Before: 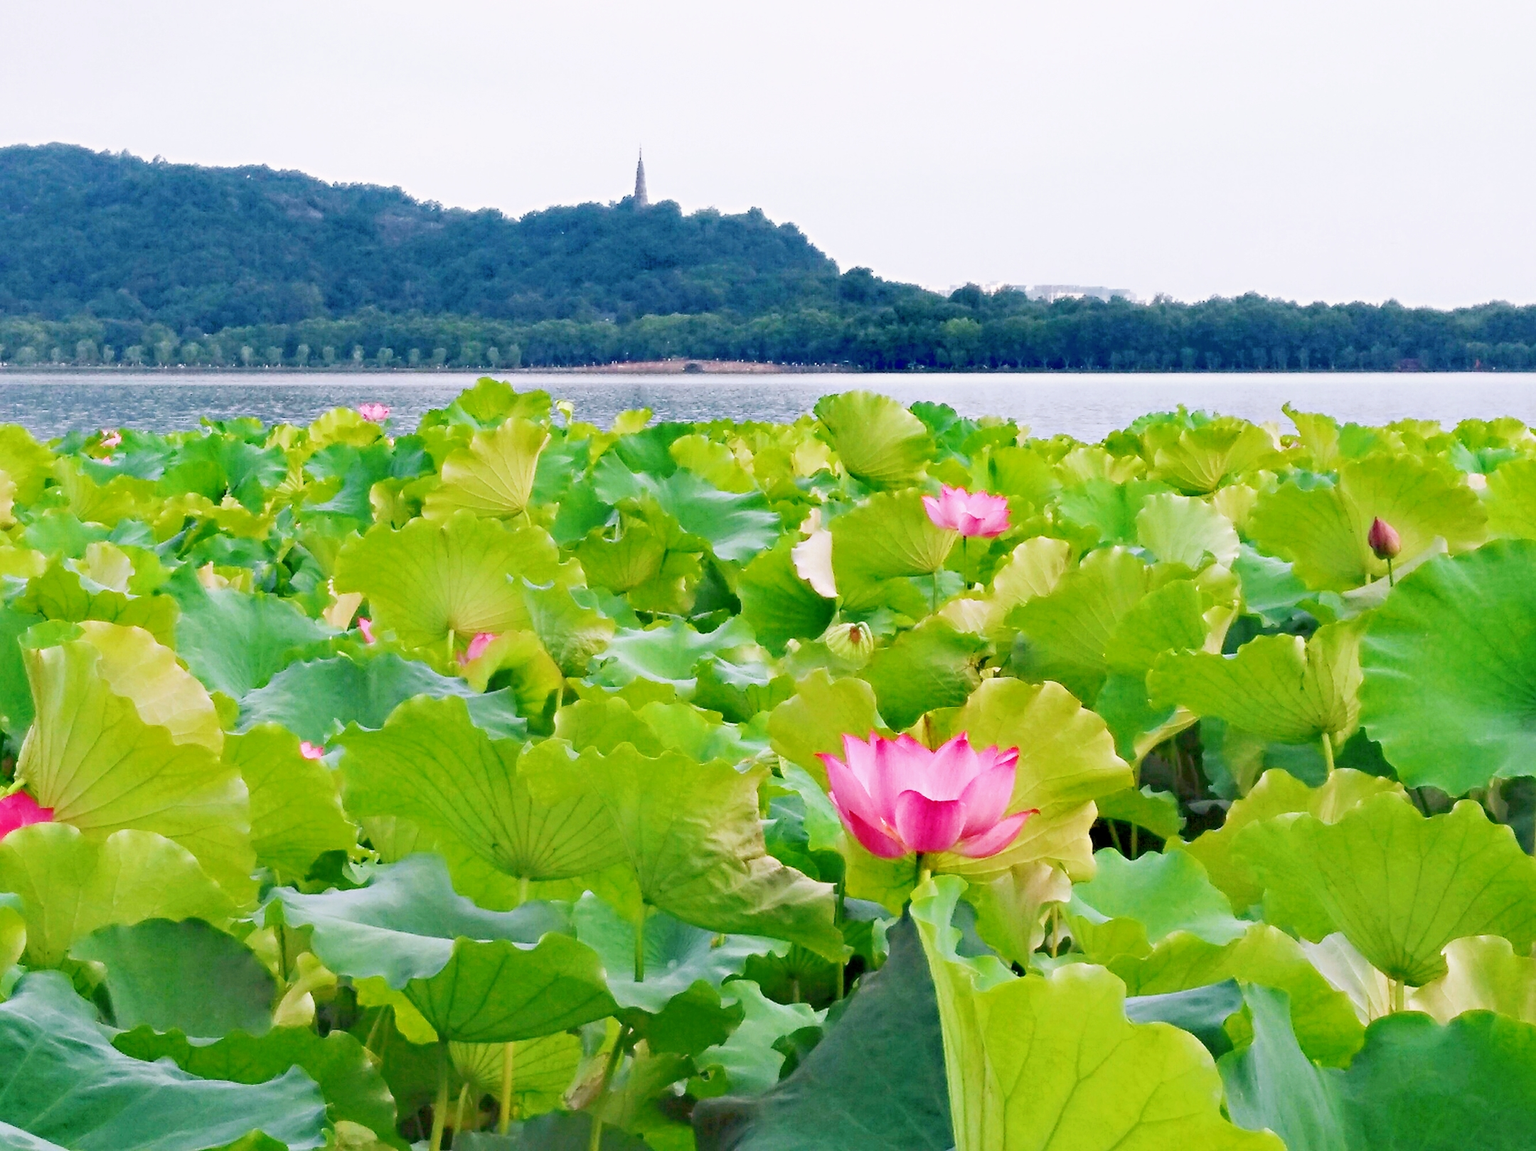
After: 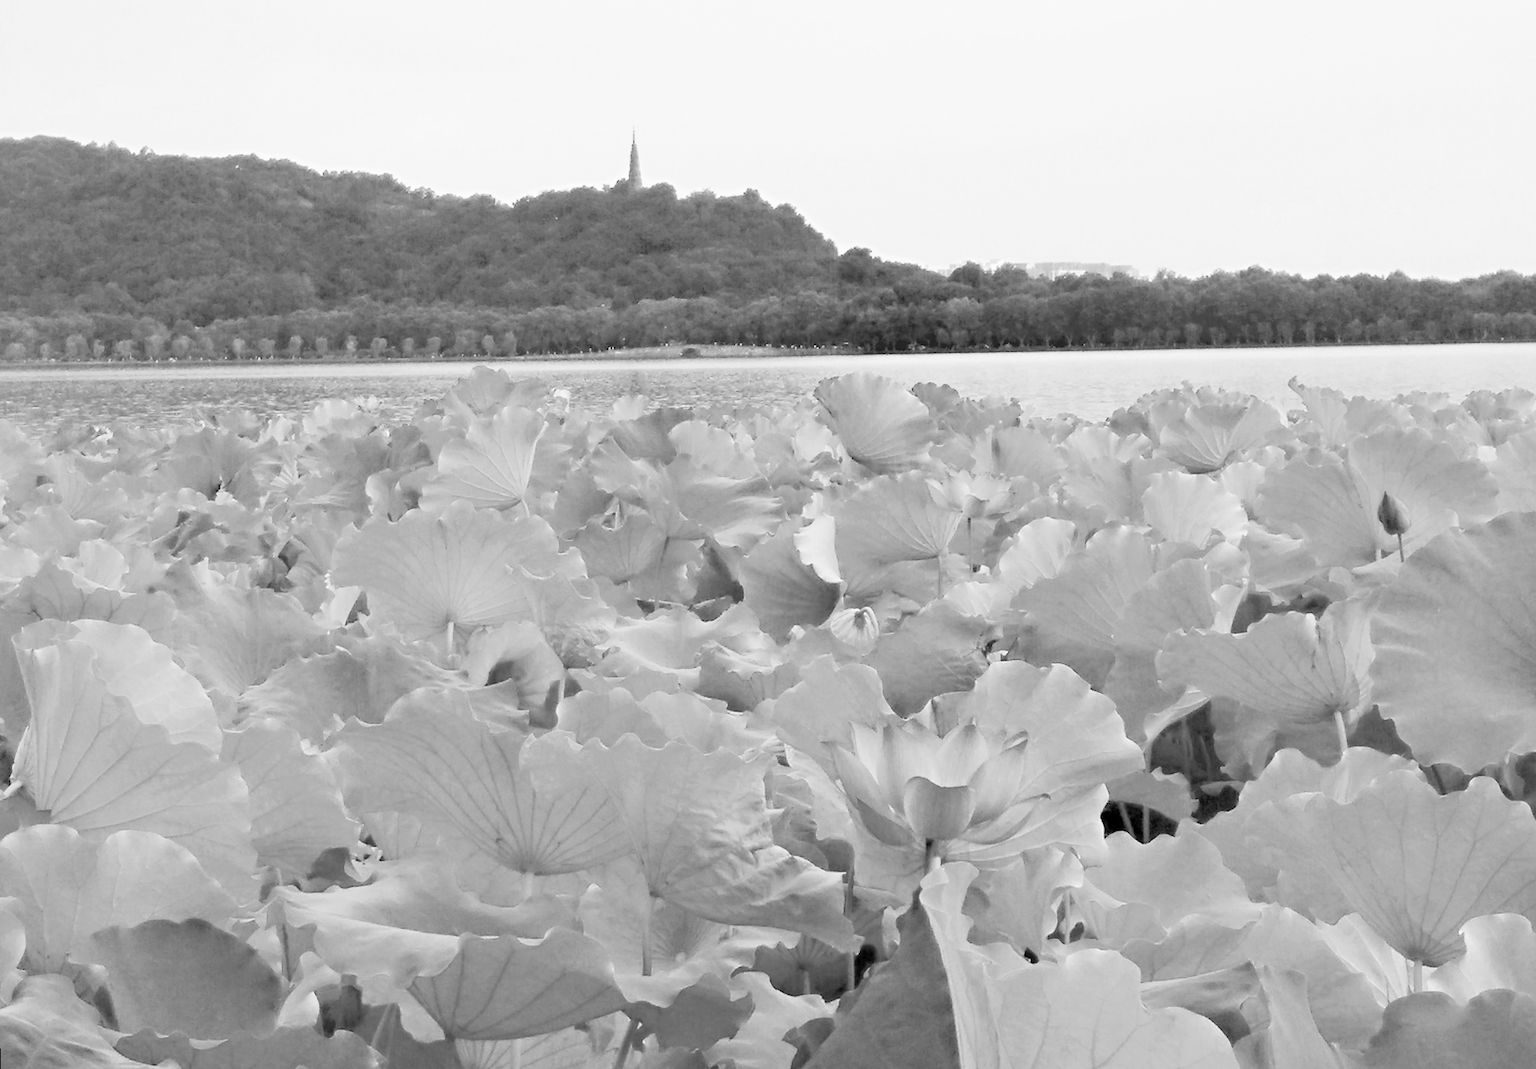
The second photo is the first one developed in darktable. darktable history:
monochrome: on, module defaults
crop: top 0.448%, right 0.264%, bottom 5.045%
contrast brightness saturation: brightness 0.13
rotate and perspective: rotation -1°, crop left 0.011, crop right 0.989, crop top 0.025, crop bottom 0.975
